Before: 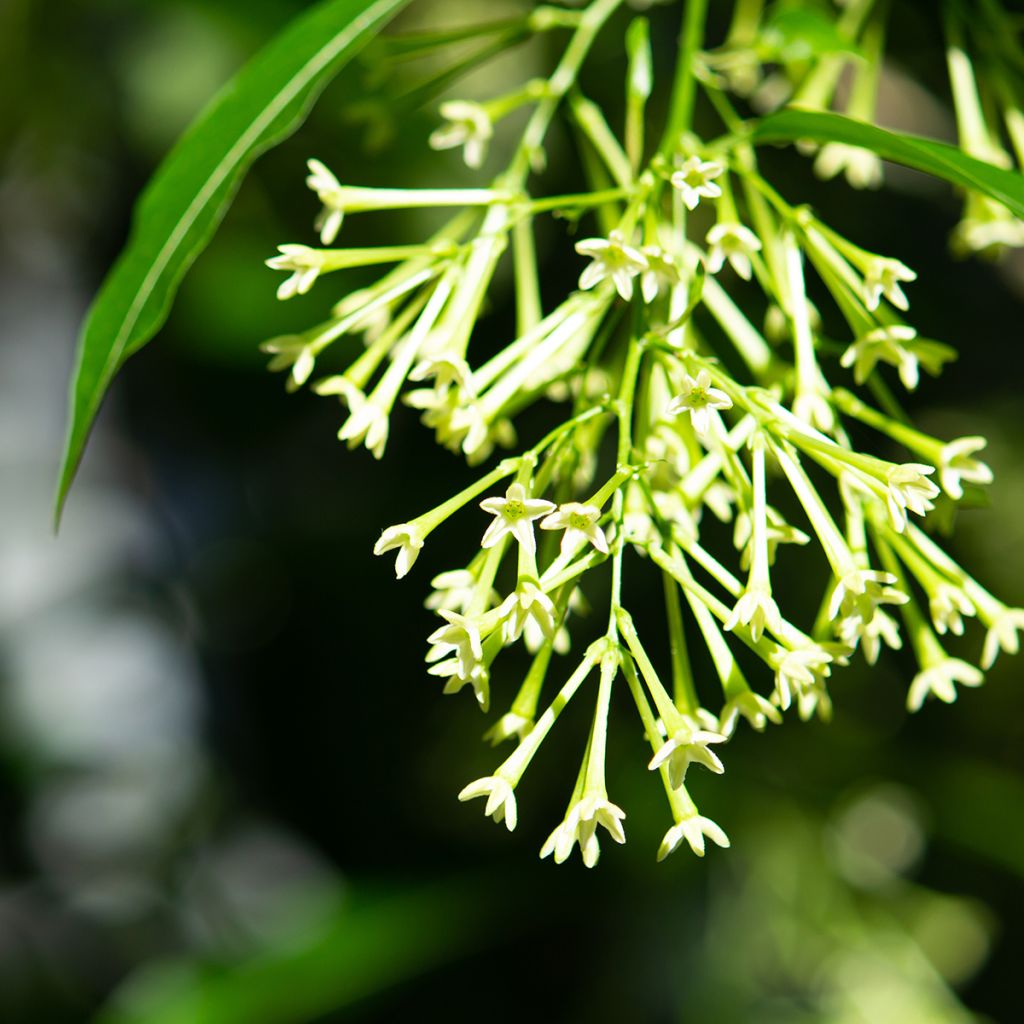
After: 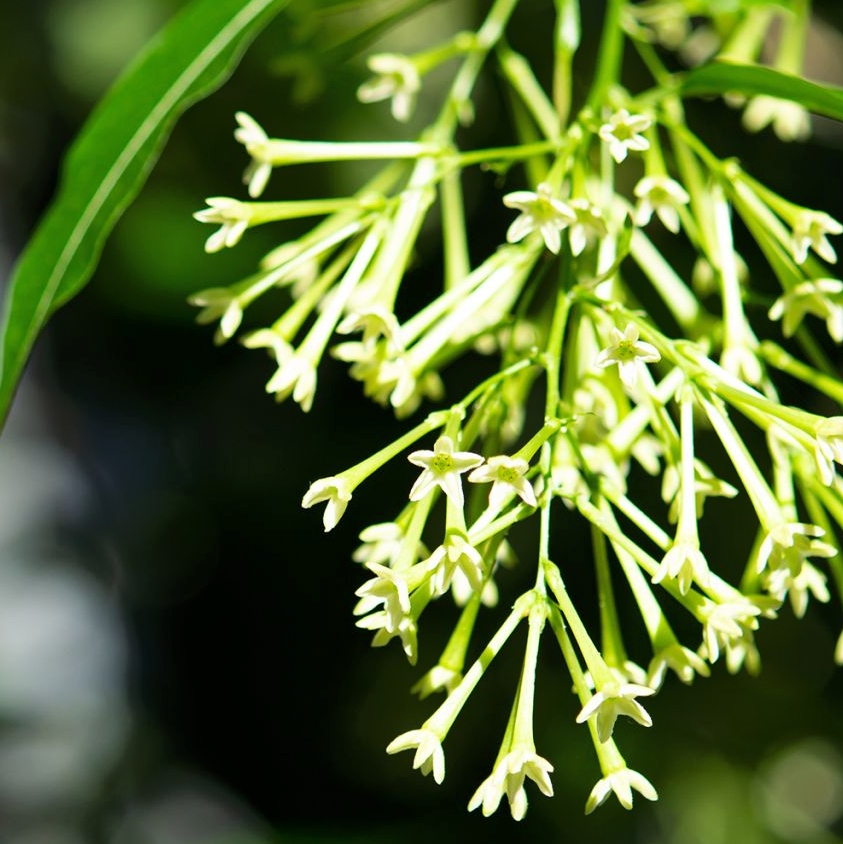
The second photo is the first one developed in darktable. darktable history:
crop and rotate: left 7.084%, top 4.612%, right 10.51%, bottom 12.913%
tone curve: curves: ch0 [(0, 0) (0.003, 0.004) (0.011, 0.005) (0.025, 0.014) (0.044, 0.037) (0.069, 0.059) (0.1, 0.096) (0.136, 0.116) (0.177, 0.133) (0.224, 0.177) (0.277, 0.255) (0.335, 0.319) (0.399, 0.385) (0.468, 0.457) (0.543, 0.545) (0.623, 0.621) (0.709, 0.705) (0.801, 0.801) (0.898, 0.901) (1, 1)], color space Lab, linked channels, preserve colors none
